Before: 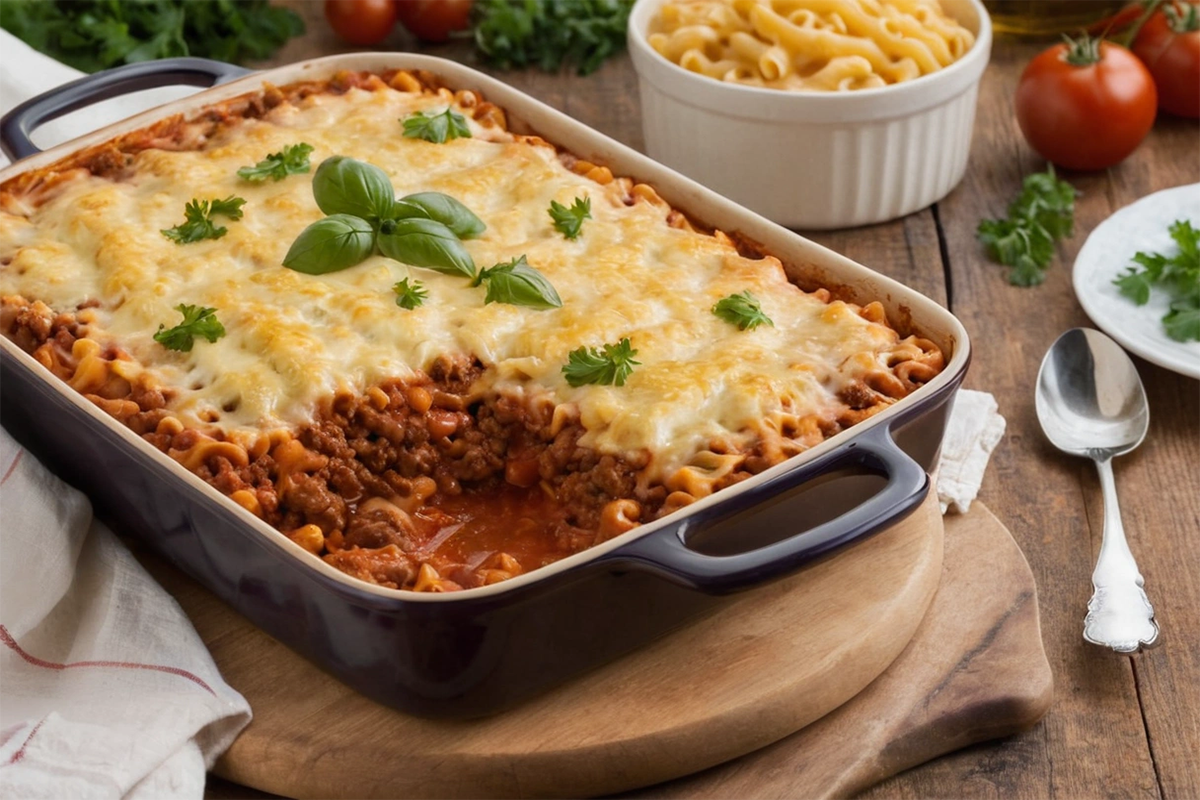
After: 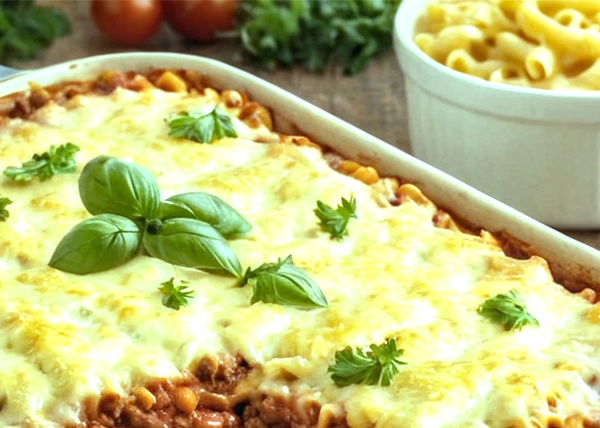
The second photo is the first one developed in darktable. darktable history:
exposure: black level correction 0, exposure 0.7 EV, compensate exposure bias true, compensate highlight preservation false
local contrast: on, module defaults
crop: left 19.556%, right 30.401%, bottom 46.458%
color balance: mode lift, gamma, gain (sRGB), lift [0.997, 0.979, 1.021, 1.011], gamma [1, 1.084, 0.916, 0.998], gain [1, 0.87, 1.13, 1.101], contrast 4.55%, contrast fulcrum 38.24%, output saturation 104.09%
